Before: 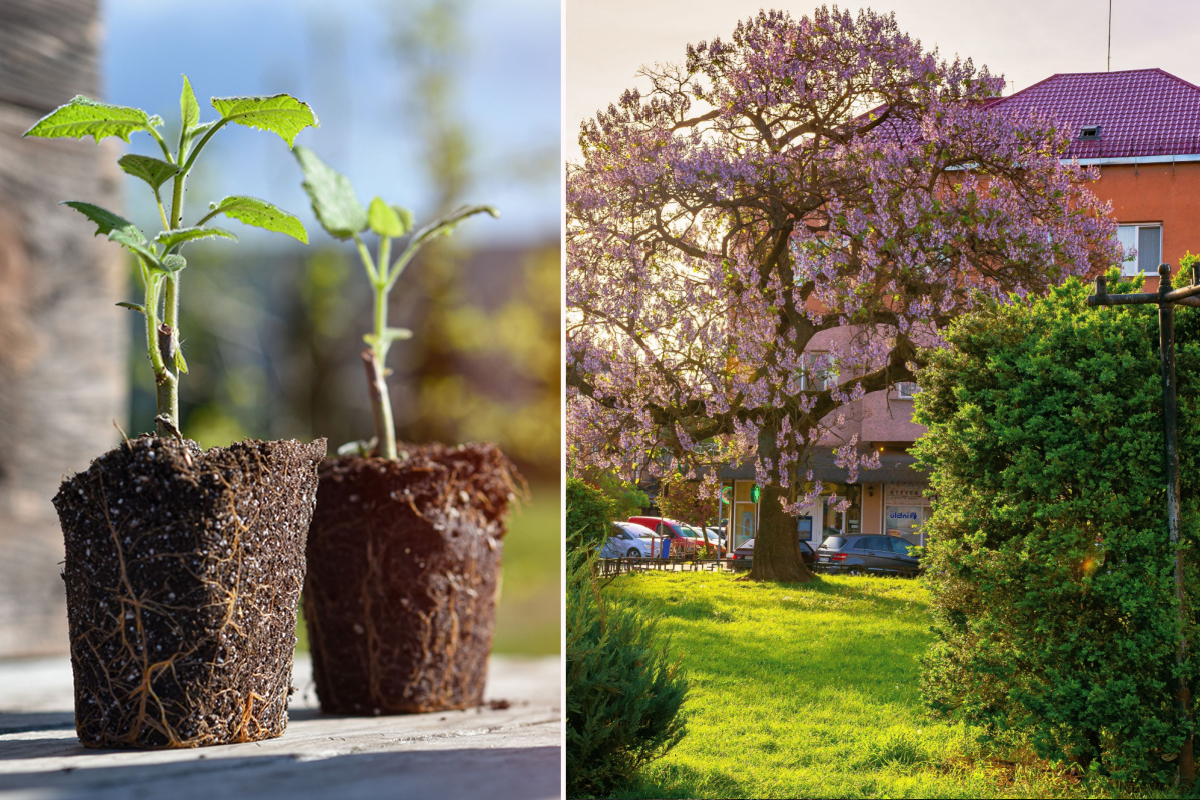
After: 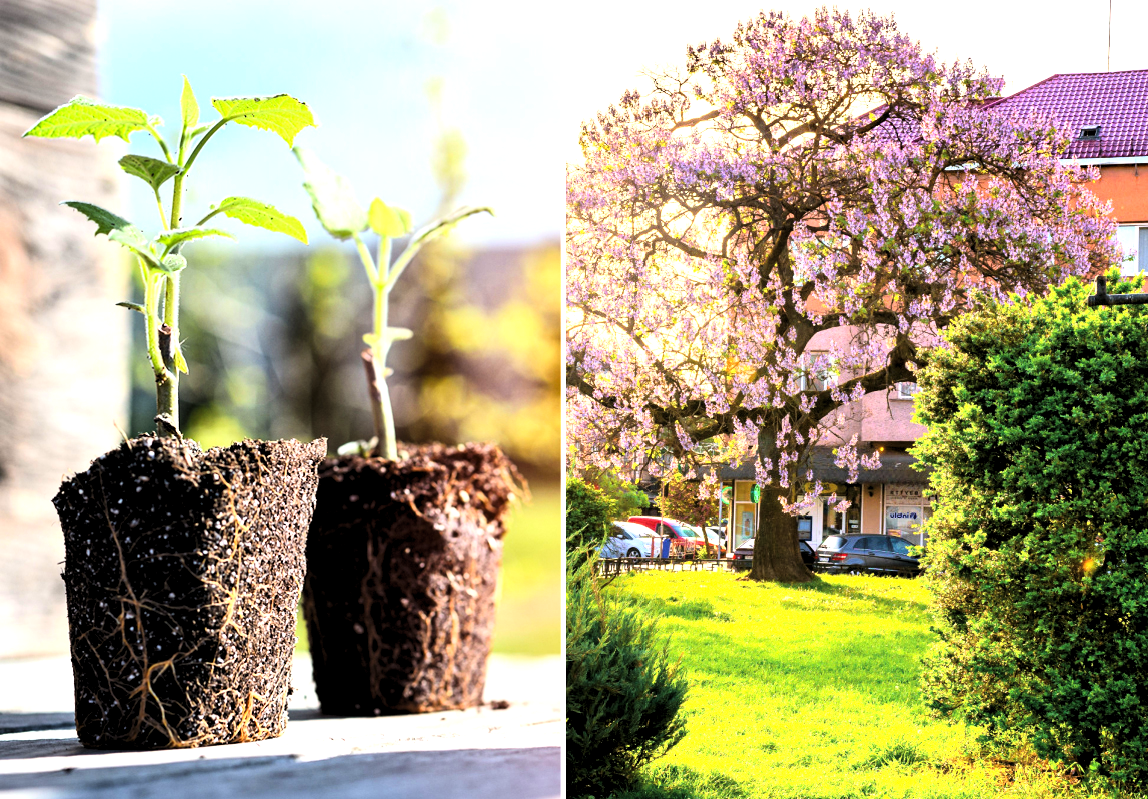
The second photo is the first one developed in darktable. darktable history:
crop: right 4.297%, bottom 0.042%
base curve: curves: ch0 [(0, 0) (0.007, 0.004) (0.027, 0.03) (0.046, 0.07) (0.207, 0.54) (0.442, 0.872) (0.673, 0.972) (1, 1)]
levels: levels [0.062, 0.494, 0.925]
